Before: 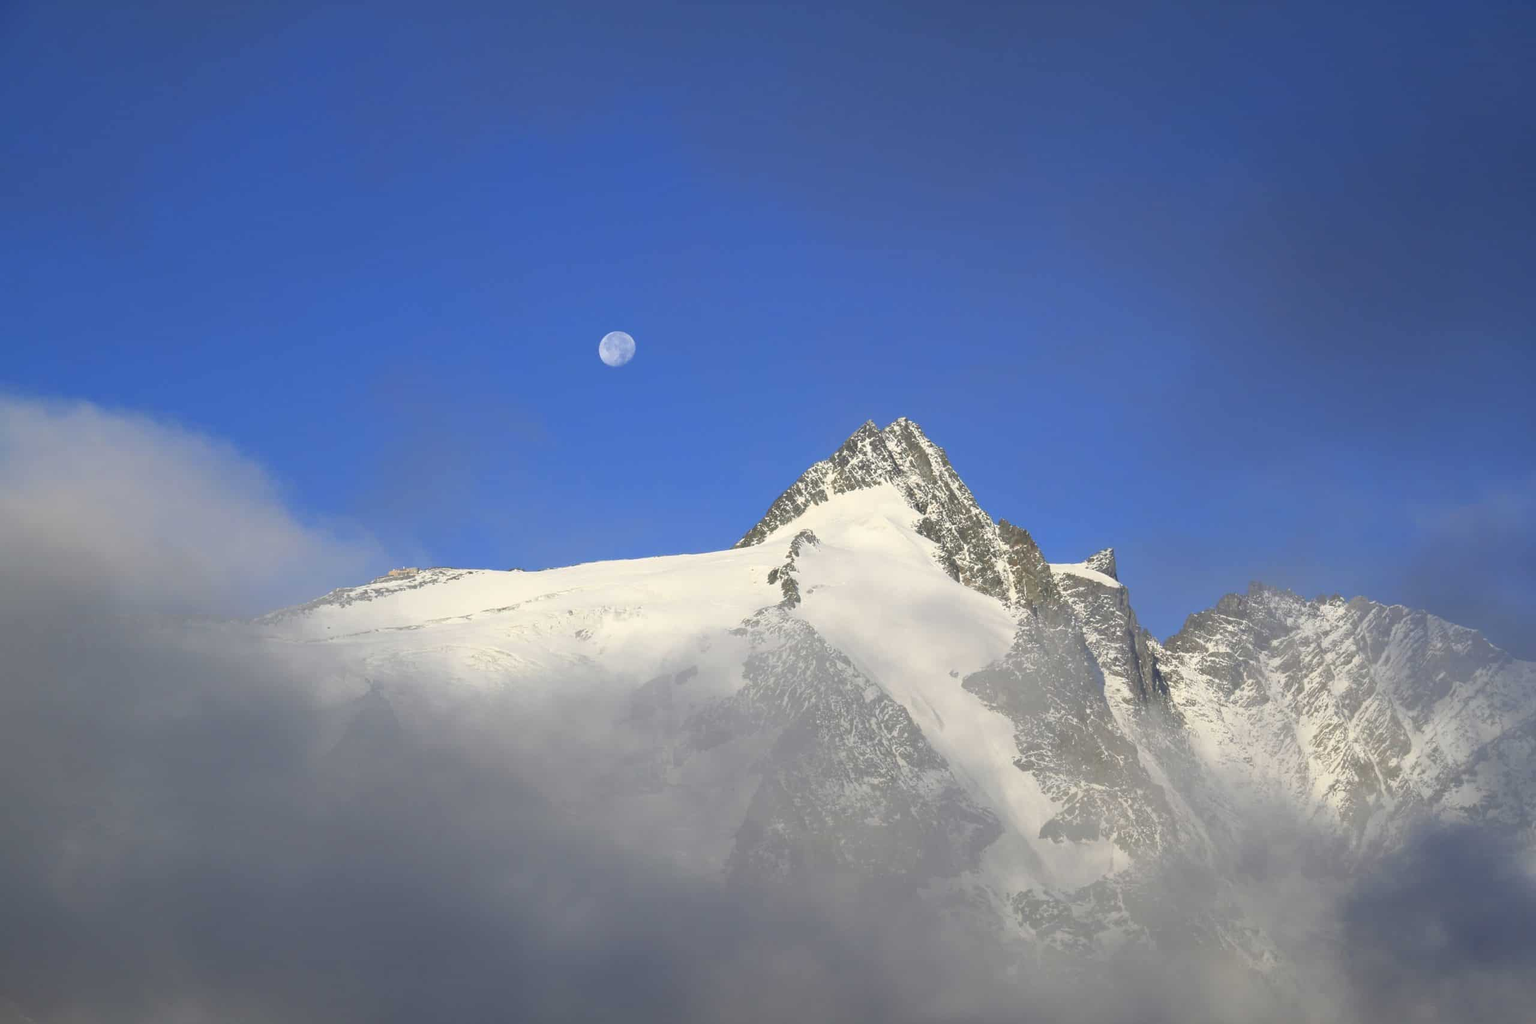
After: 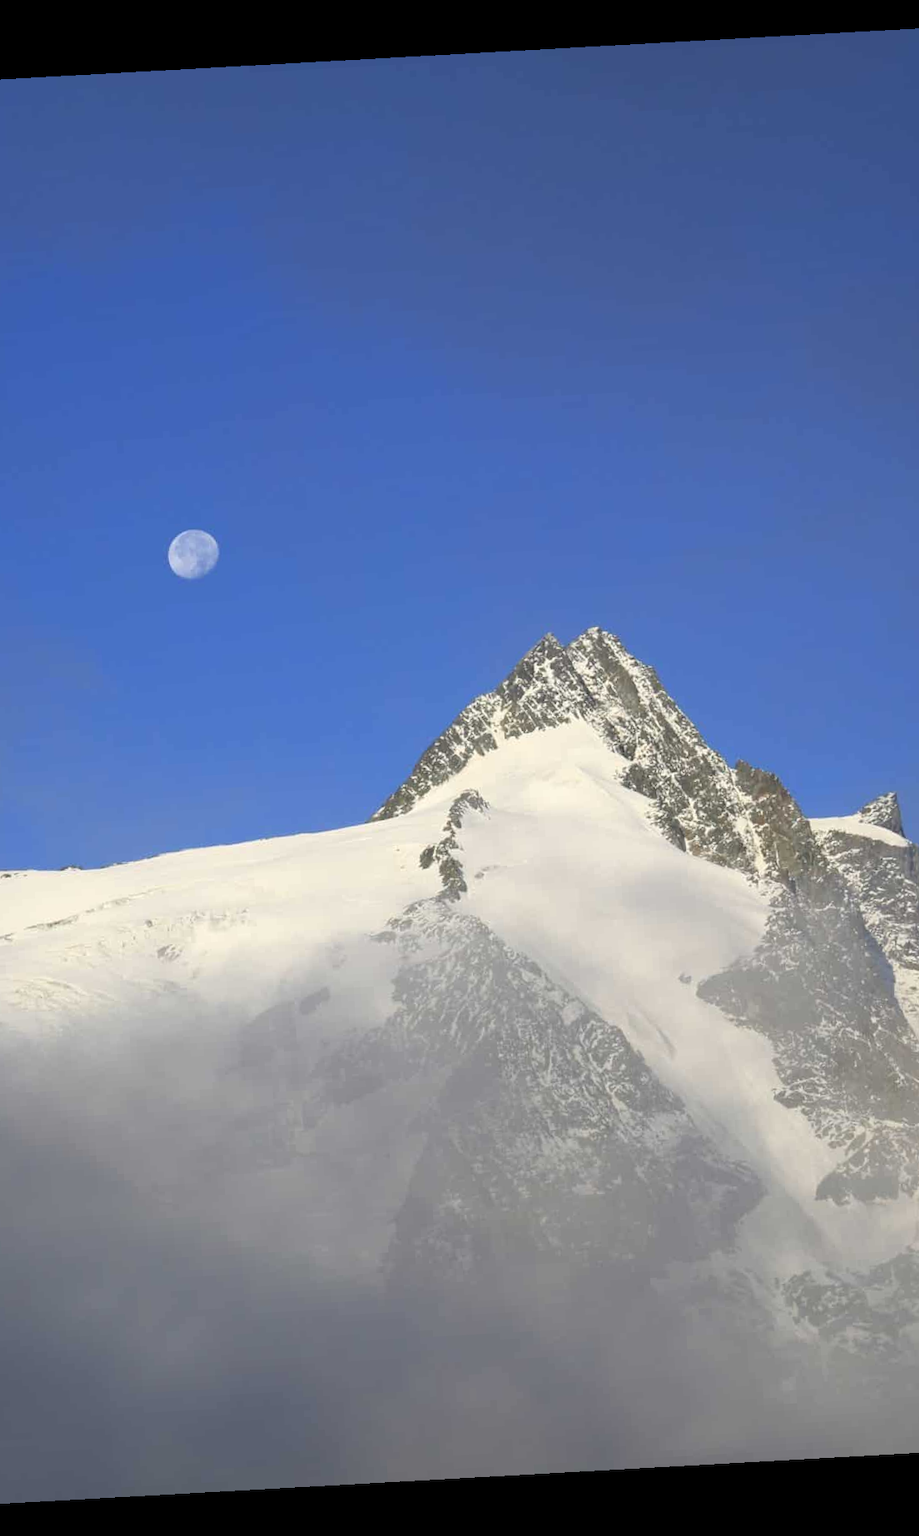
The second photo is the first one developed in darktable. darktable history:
crop: left 31.229%, right 27.105%
rotate and perspective: rotation -3.18°, automatic cropping off
